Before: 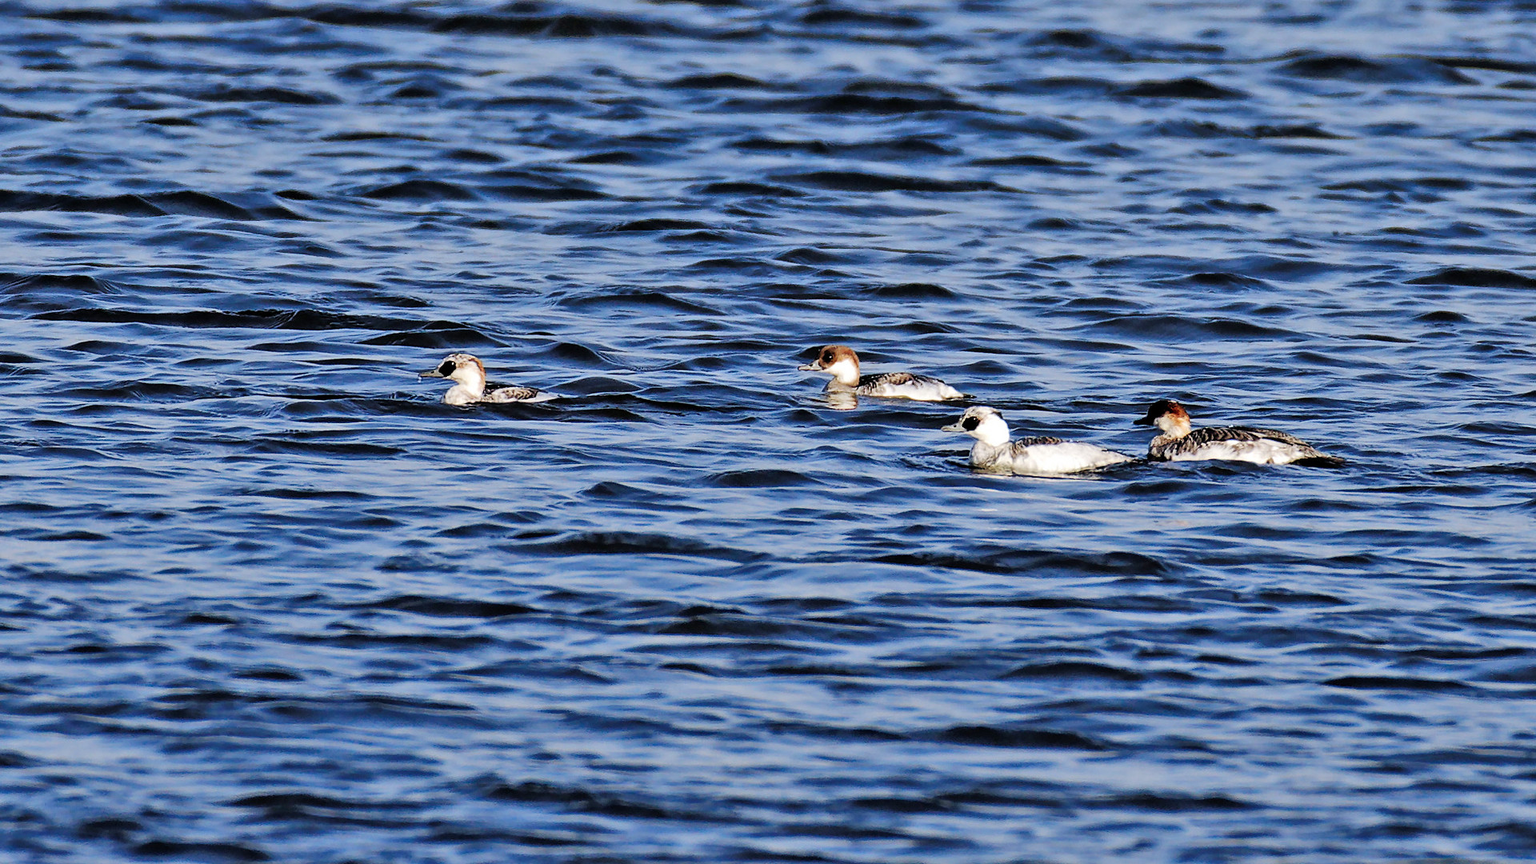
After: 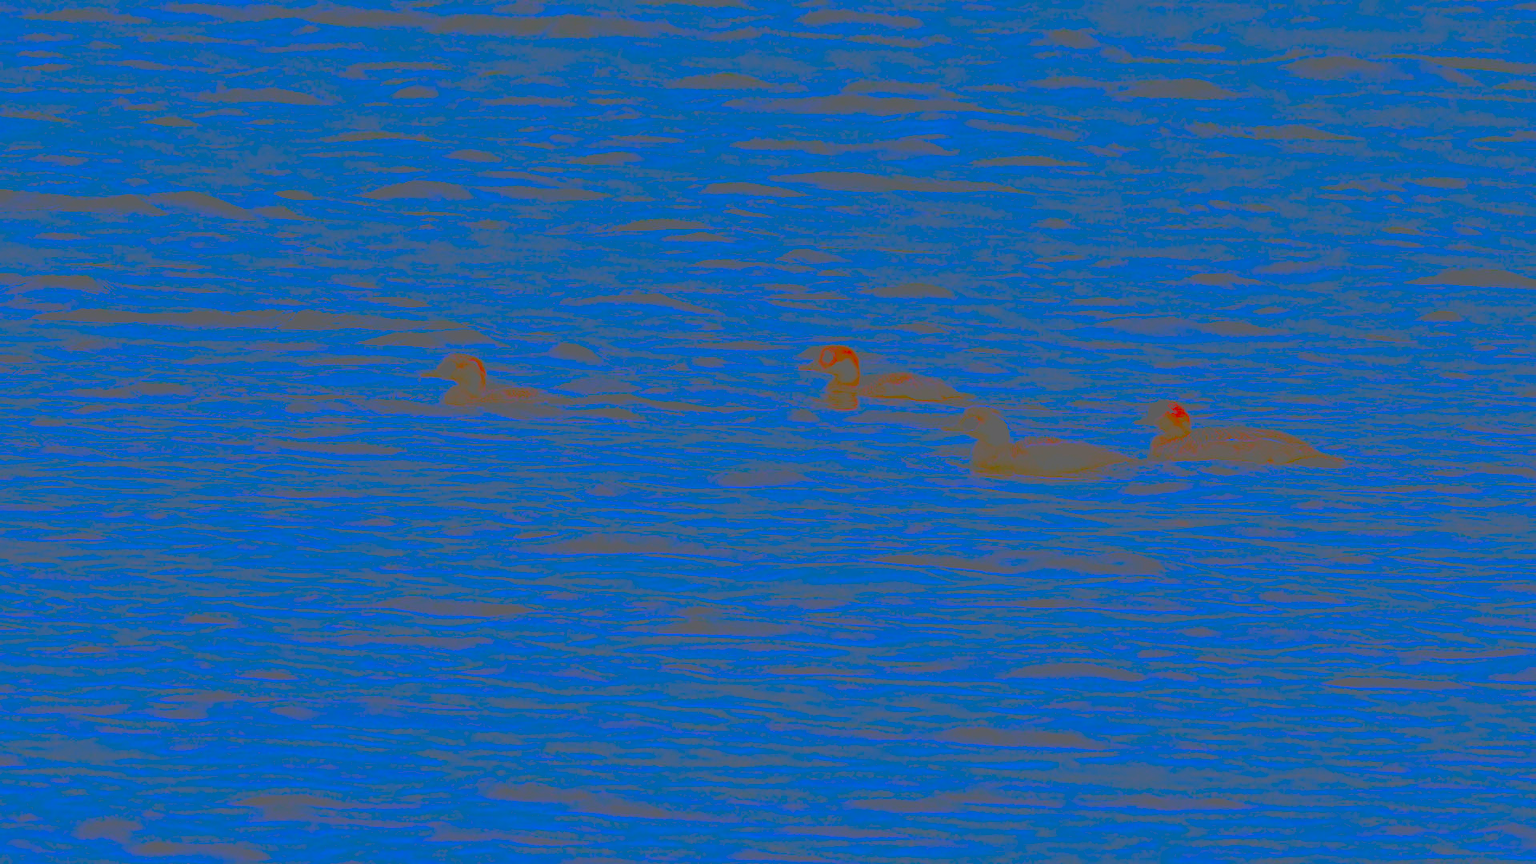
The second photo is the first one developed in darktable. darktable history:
contrast brightness saturation: contrast -0.986, brightness -0.157, saturation 0.747
